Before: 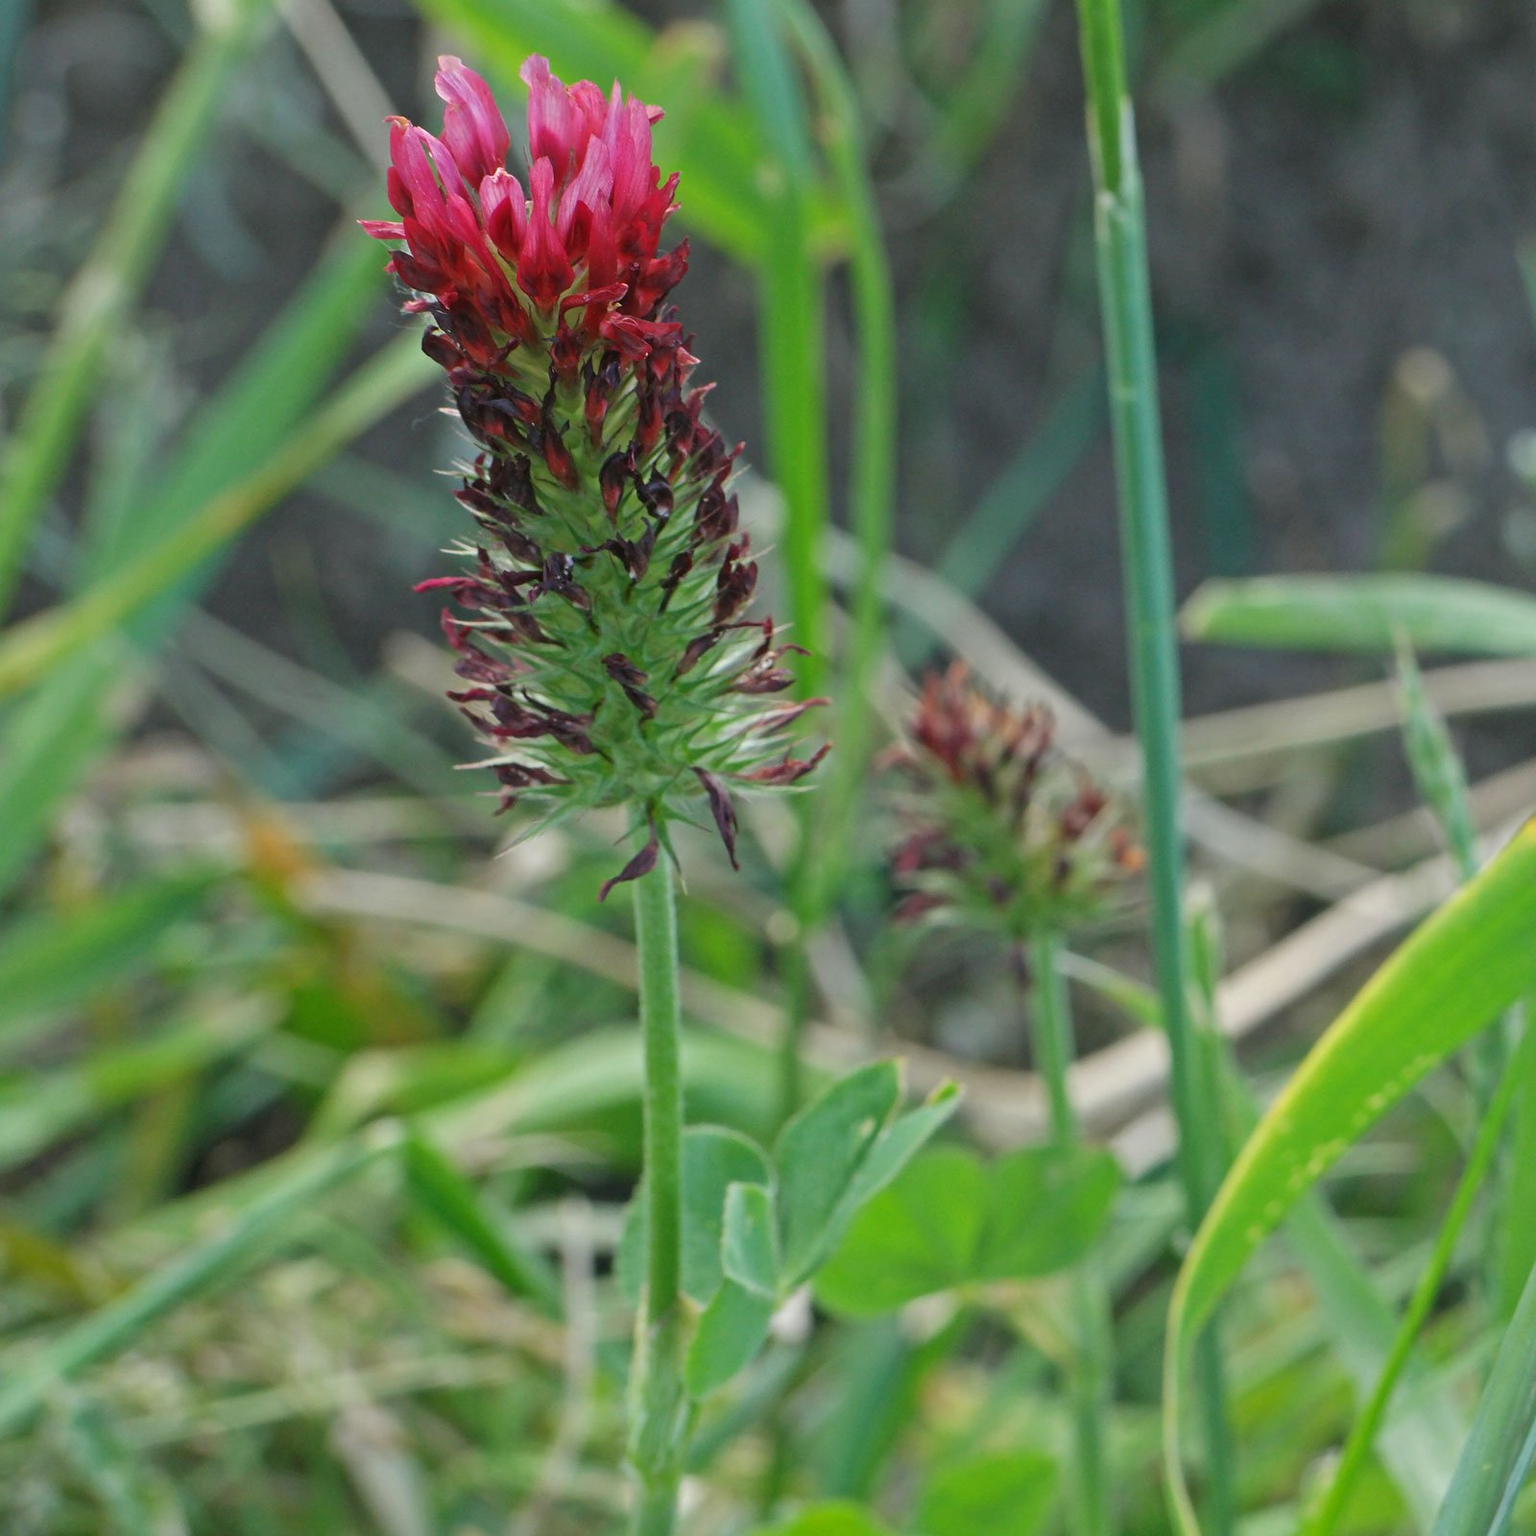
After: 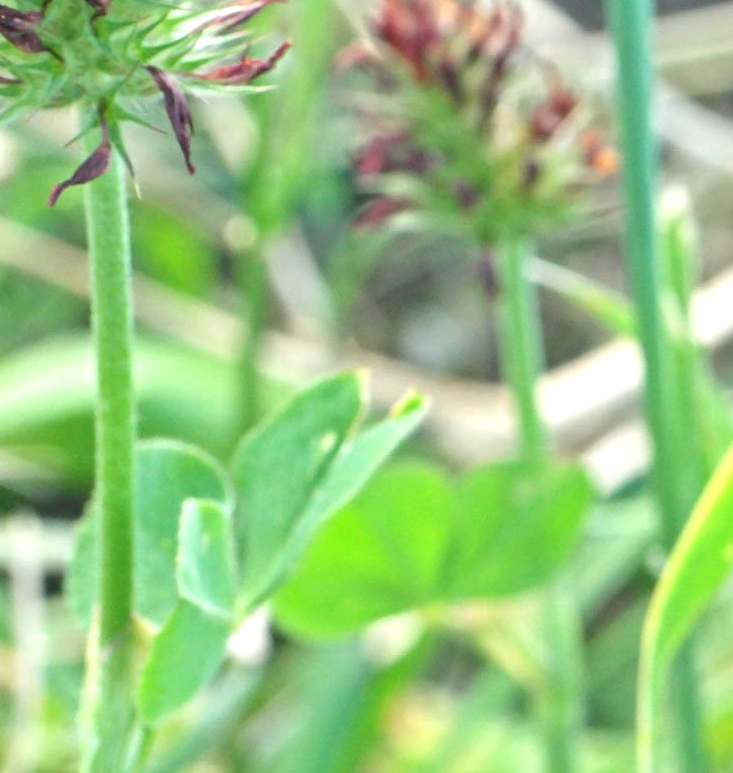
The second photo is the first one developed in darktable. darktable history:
exposure: black level correction 0, exposure 1.1 EV, compensate exposure bias true, compensate highlight preservation false
crop: left 35.976%, top 45.819%, right 18.162%, bottom 5.807%
